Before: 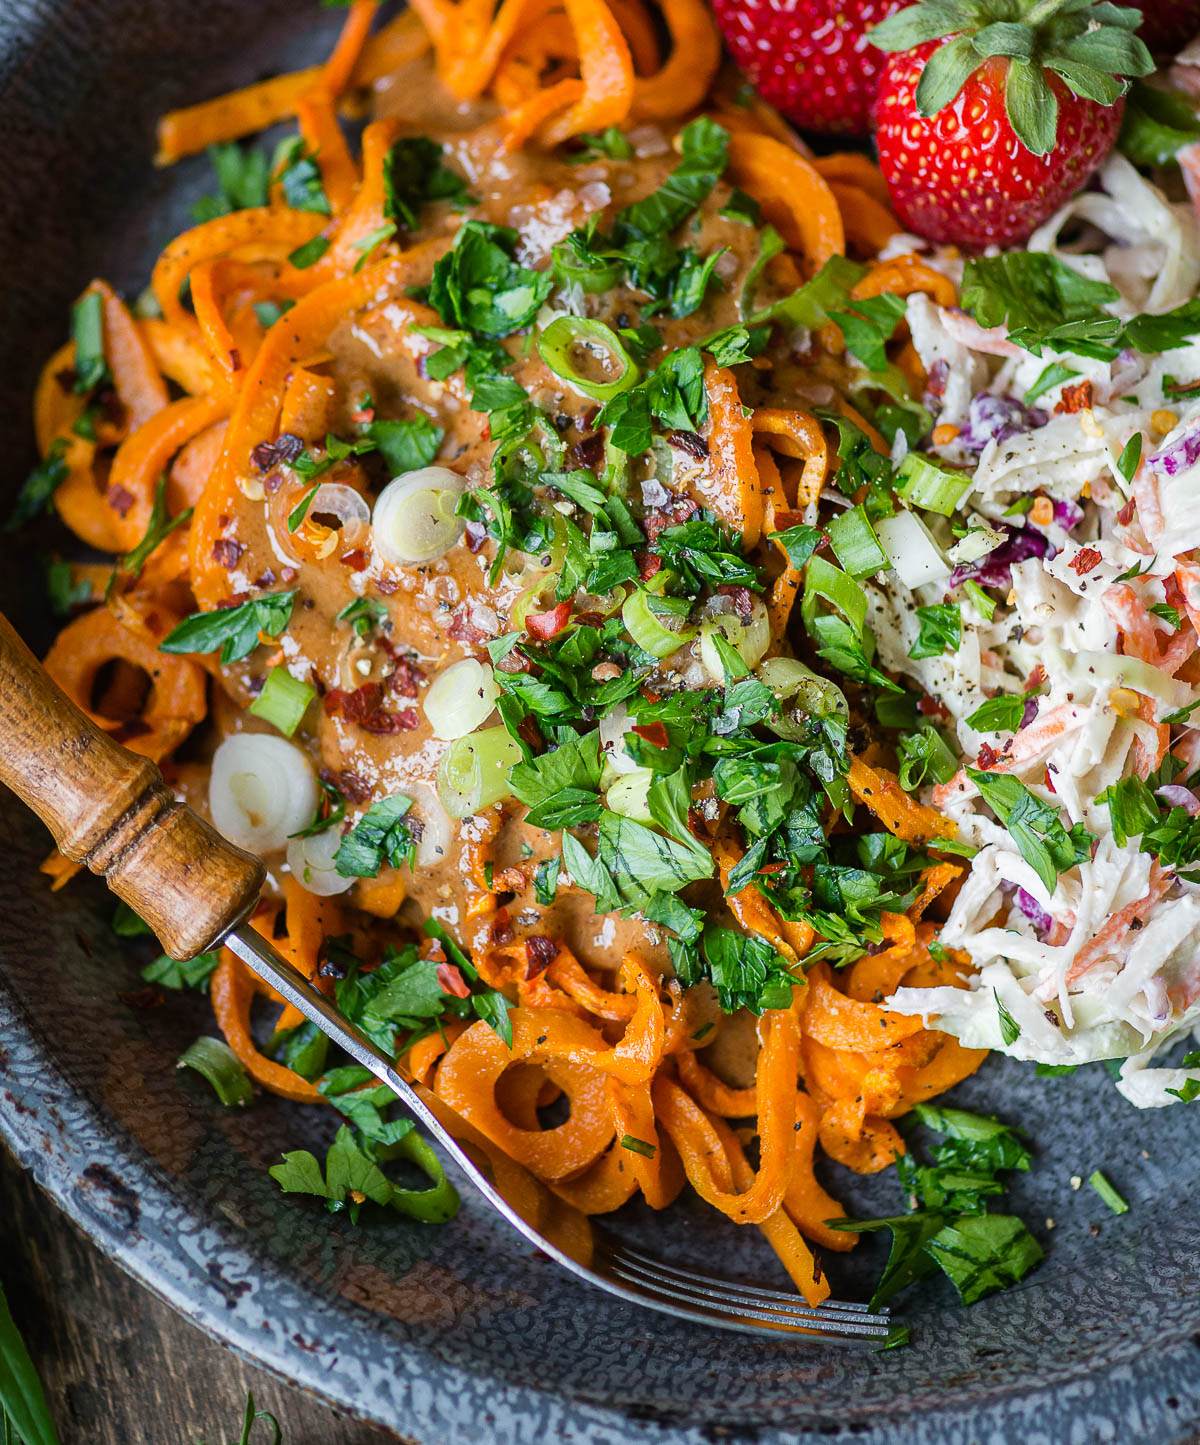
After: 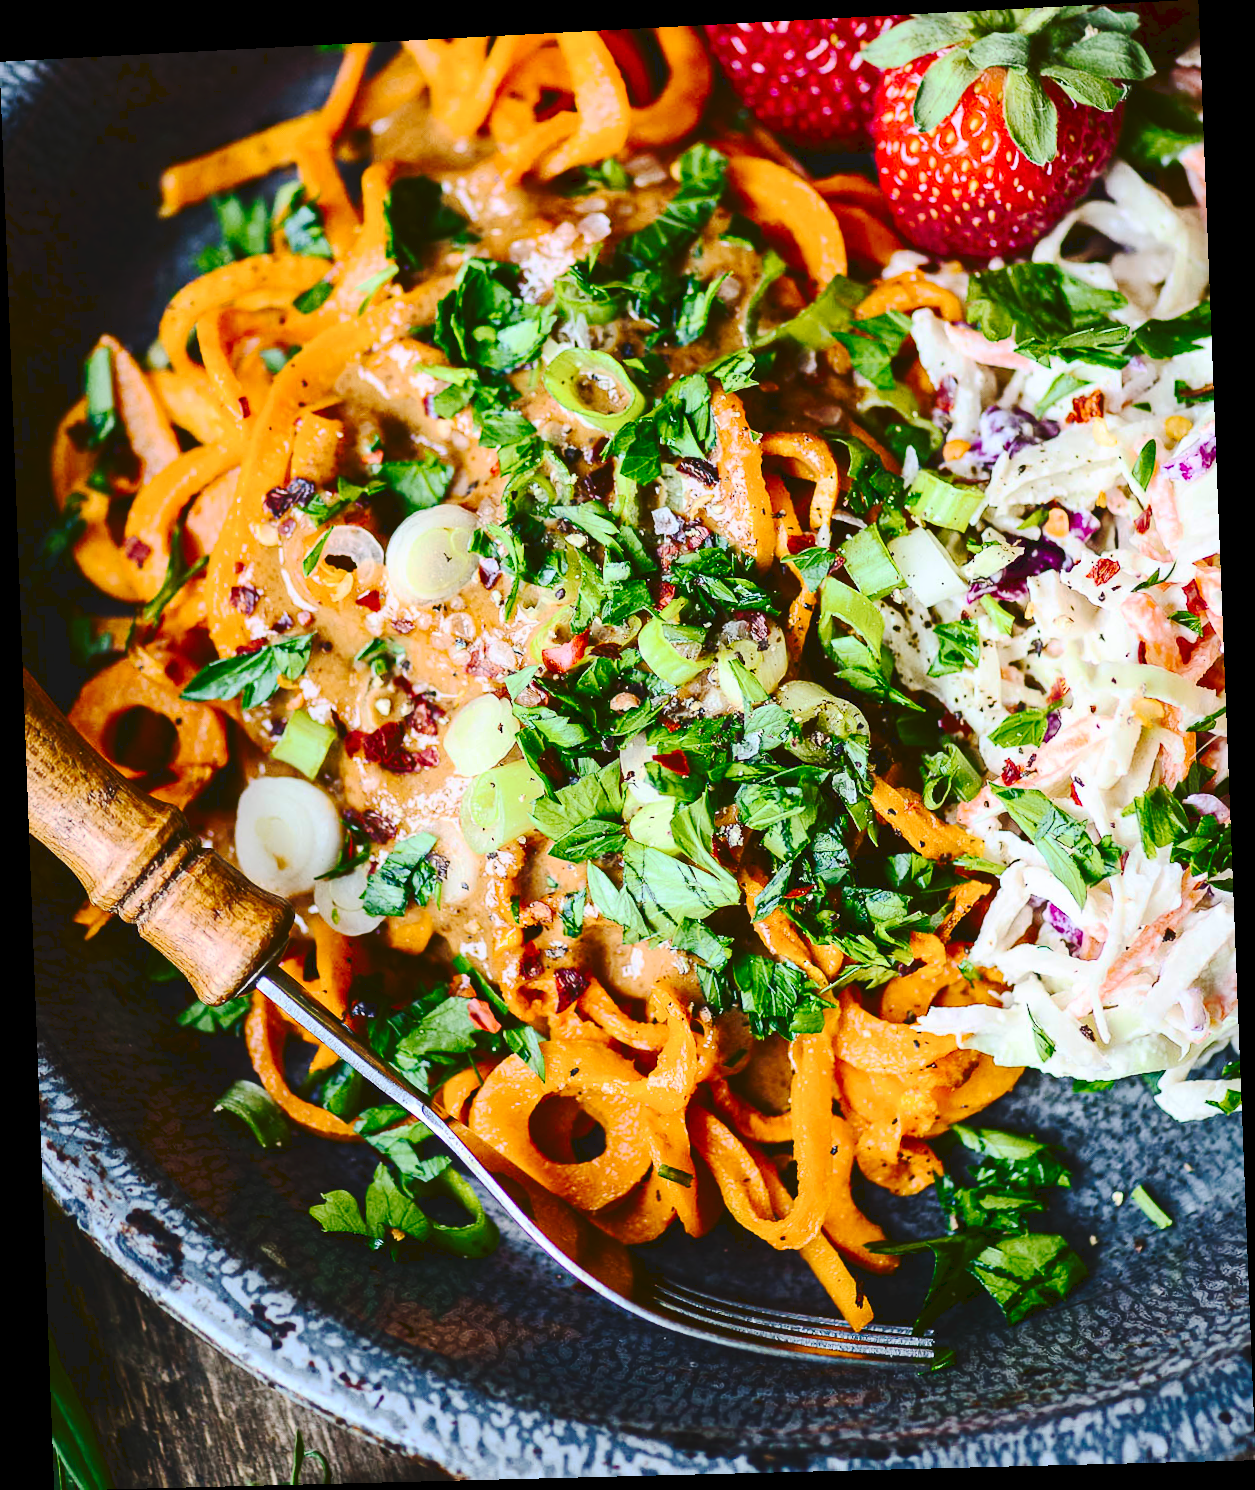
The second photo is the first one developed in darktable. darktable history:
contrast brightness saturation: contrast 0.4, brightness 0.1, saturation 0.21
rotate and perspective: rotation -2.22°, lens shift (horizontal) -0.022, automatic cropping off
tone curve: curves: ch0 [(0, 0) (0.003, 0.077) (0.011, 0.08) (0.025, 0.083) (0.044, 0.095) (0.069, 0.106) (0.1, 0.12) (0.136, 0.144) (0.177, 0.185) (0.224, 0.231) (0.277, 0.297) (0.335, 0.382) (0.399, 0.471) (0.468, 0.553) (0.543, 0.623) (0.623, 0.689) (0.709, 0.75) (0.801, 0.81) (0.898, 0.873) (1, 1)], preserve colors none
